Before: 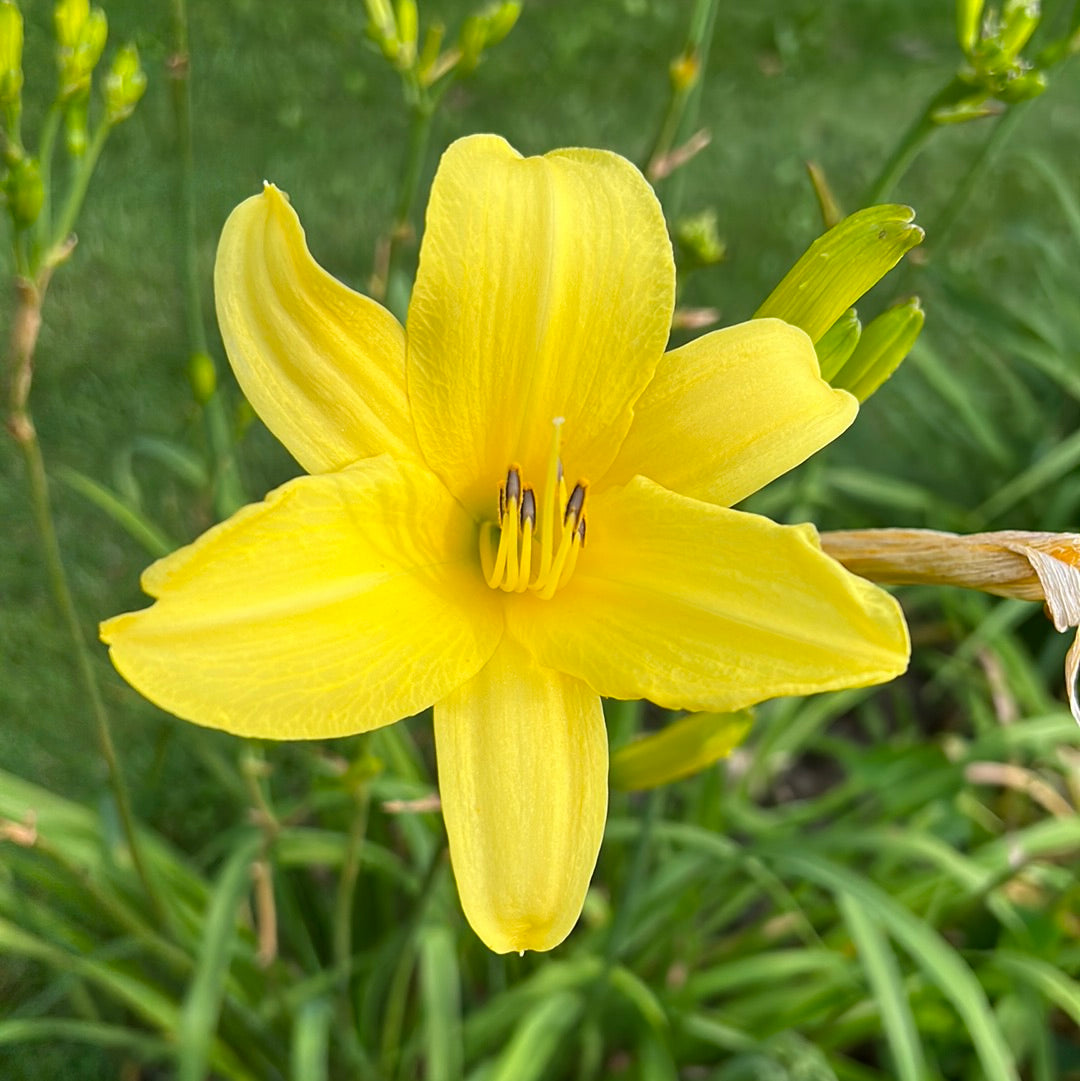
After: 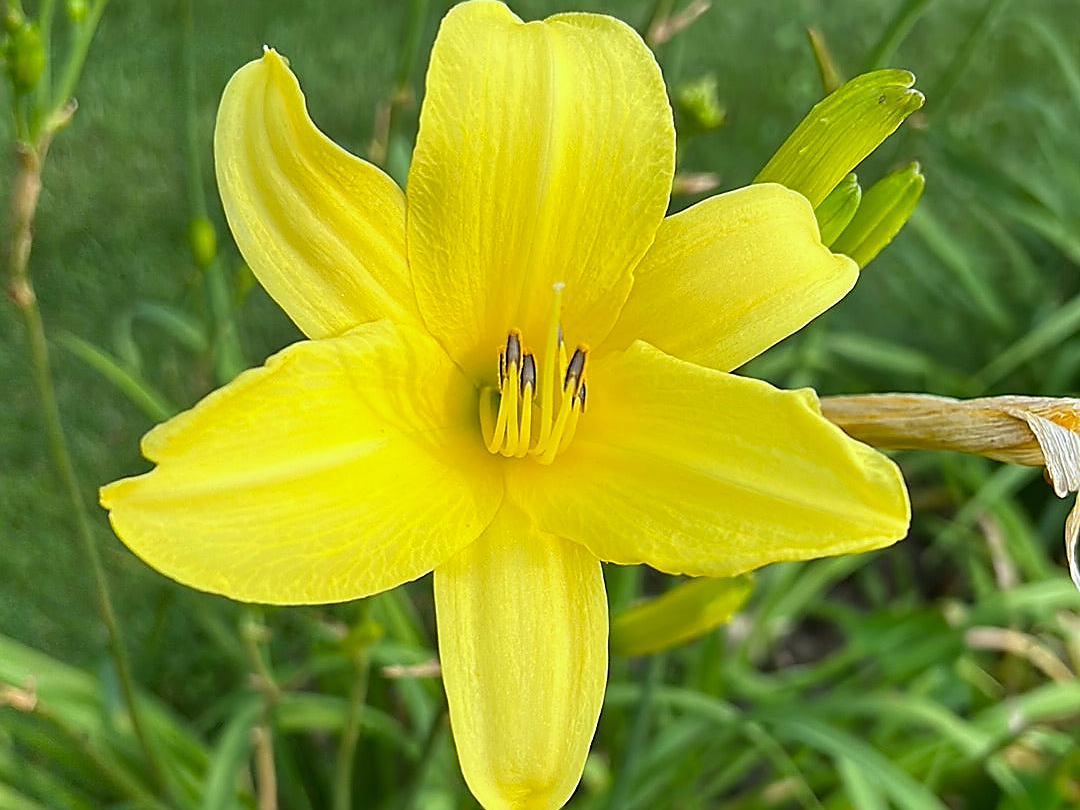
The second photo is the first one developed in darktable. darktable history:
sharpen: radius 1.4, amount 1.25, threshold 0.7
crop and rotate: top 12.5%, bottom 12.5%
color correction: highlights a* -4.73, highlights b* 5.06, saturation 0.97
white balance: red 0.974, blue 1.044
